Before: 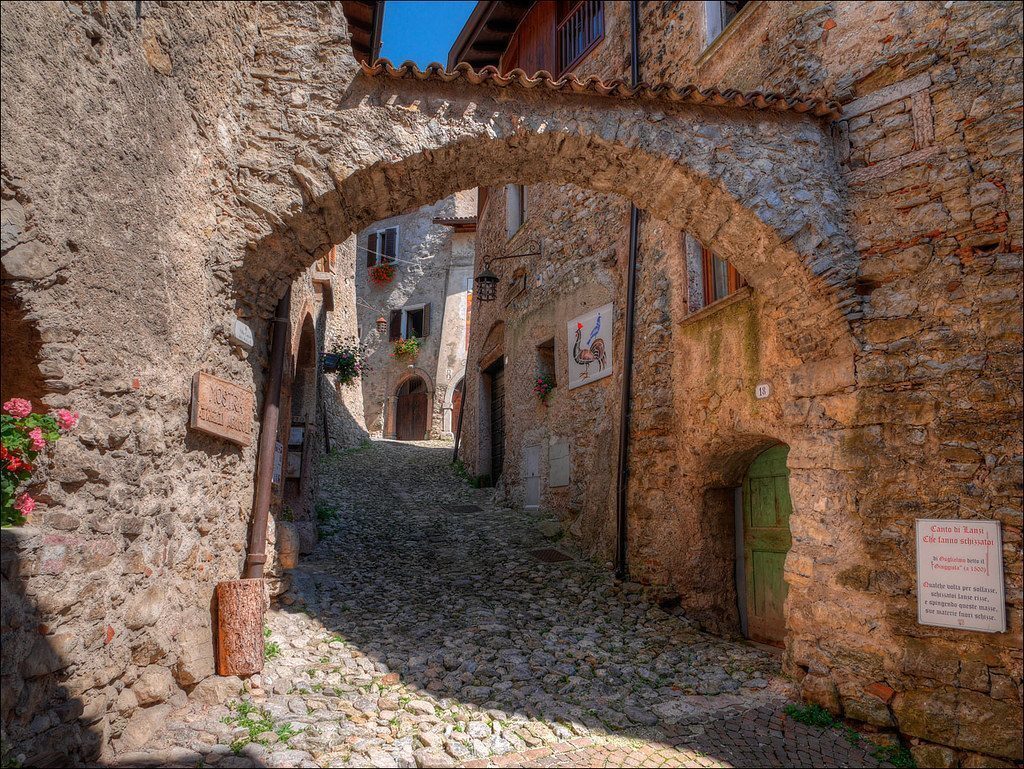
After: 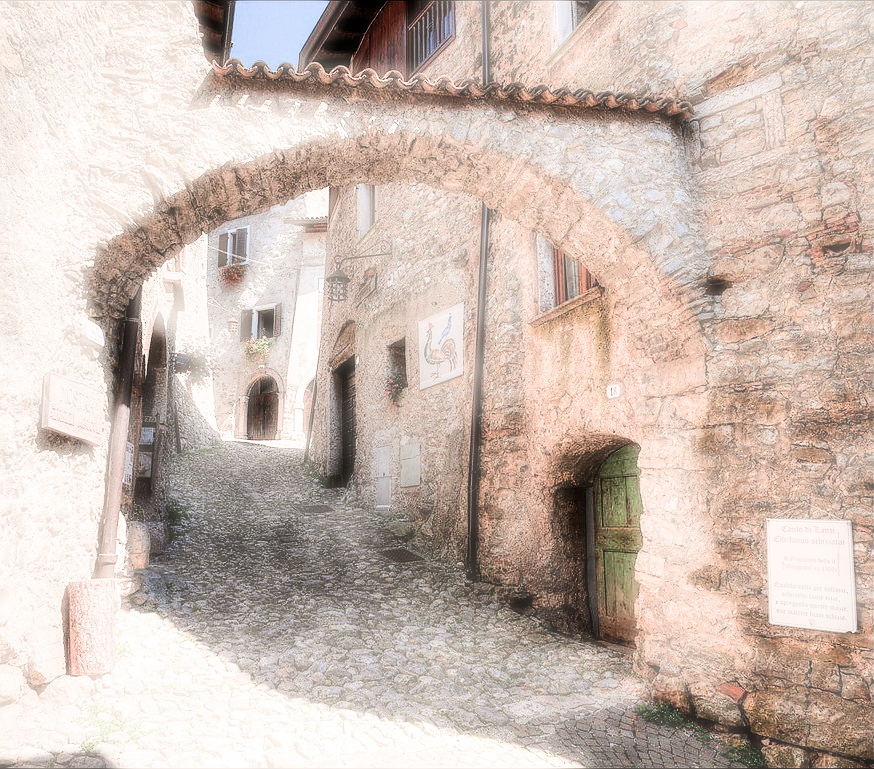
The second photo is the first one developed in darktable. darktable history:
filmic rgb: black relative exposure -5 EV, hardness 2.88, contrast 1.3, highlights saturation mix -30%
color balance rgb: perceptual saturation grading › highlights -31.88%, perceptual saturation grading › mid-tones 5.8%, perceptual saturation grading › shadows 18.12%, perceptual brilliance grading › highlights 3.62%, perceptual brilliance grading › mid-tones -18.12%, perceptual brilliance grading › shadows -41.3%
shadows and highlights: radius 125.46, shadows 30.51, highlights -30.51, low approximation 0.01, soften with gaussian
exposure: black level correction 0, exposure 1.75 EV, compensate exposure bias true, compensate highlight preservation false
crop and rotate: left 14.584%
haze removal: strength -0.9, distance 0.225, compatibility mode true, adaptive false
sharpen: radius 1.559, amount 0.373, threshold 1.271
color balance: output saturation 120%
